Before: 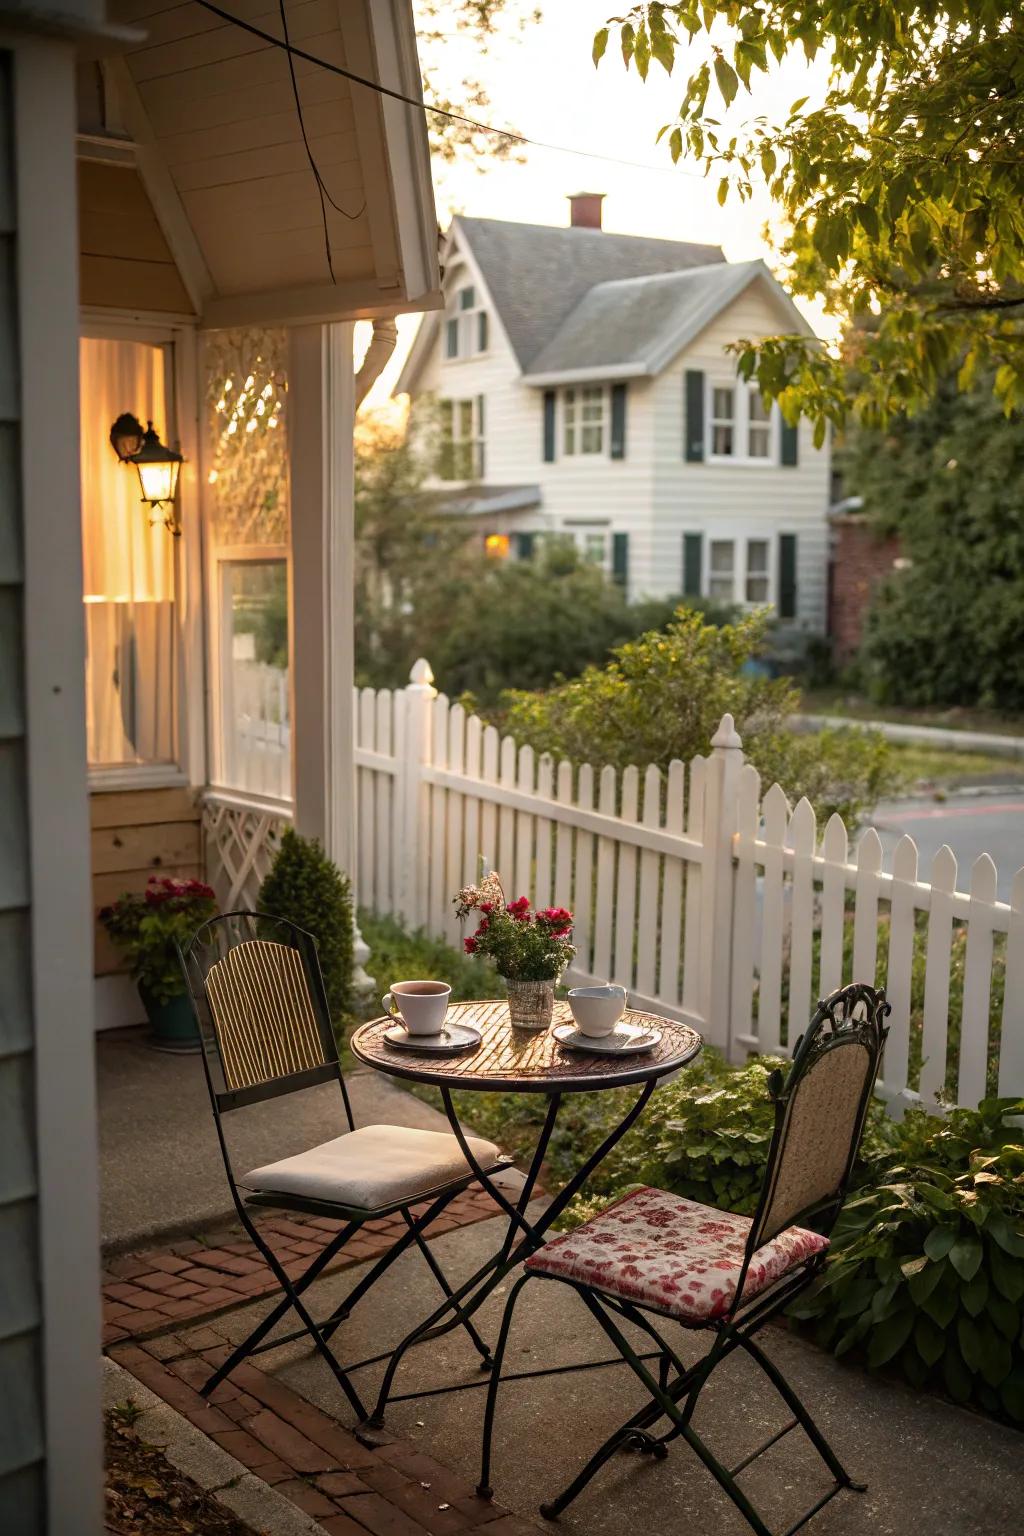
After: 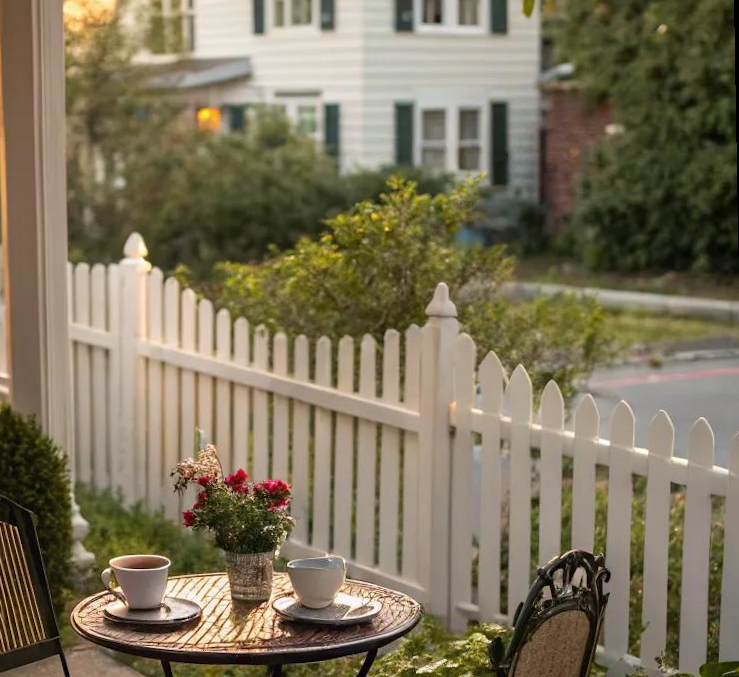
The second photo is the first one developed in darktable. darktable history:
crop and rotate: left 27.938%, top 27.046%, bottom 27.046%
rotate and perspective: rotation -1°, crop left 0.011, crop right 0.989, crop top 0.025, crop bottom 0.975
